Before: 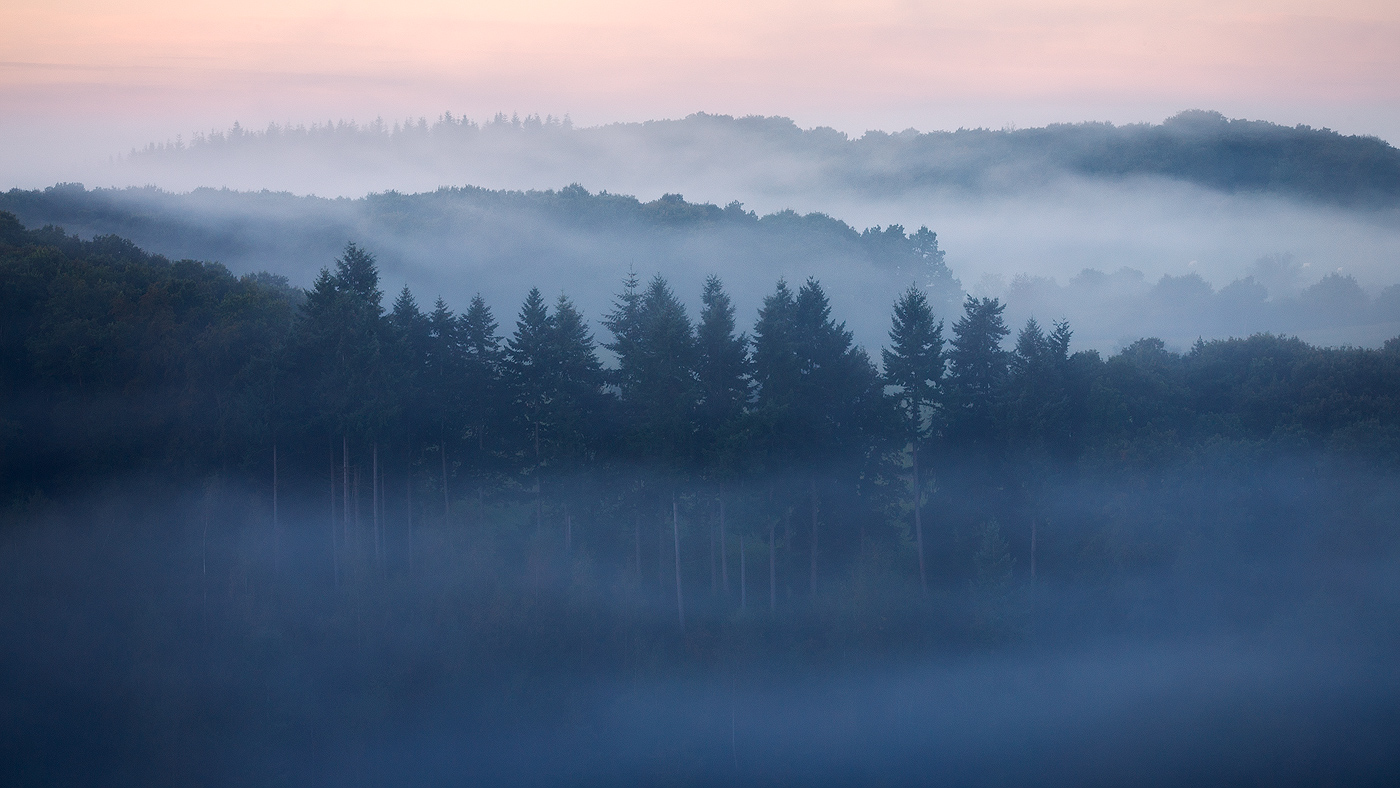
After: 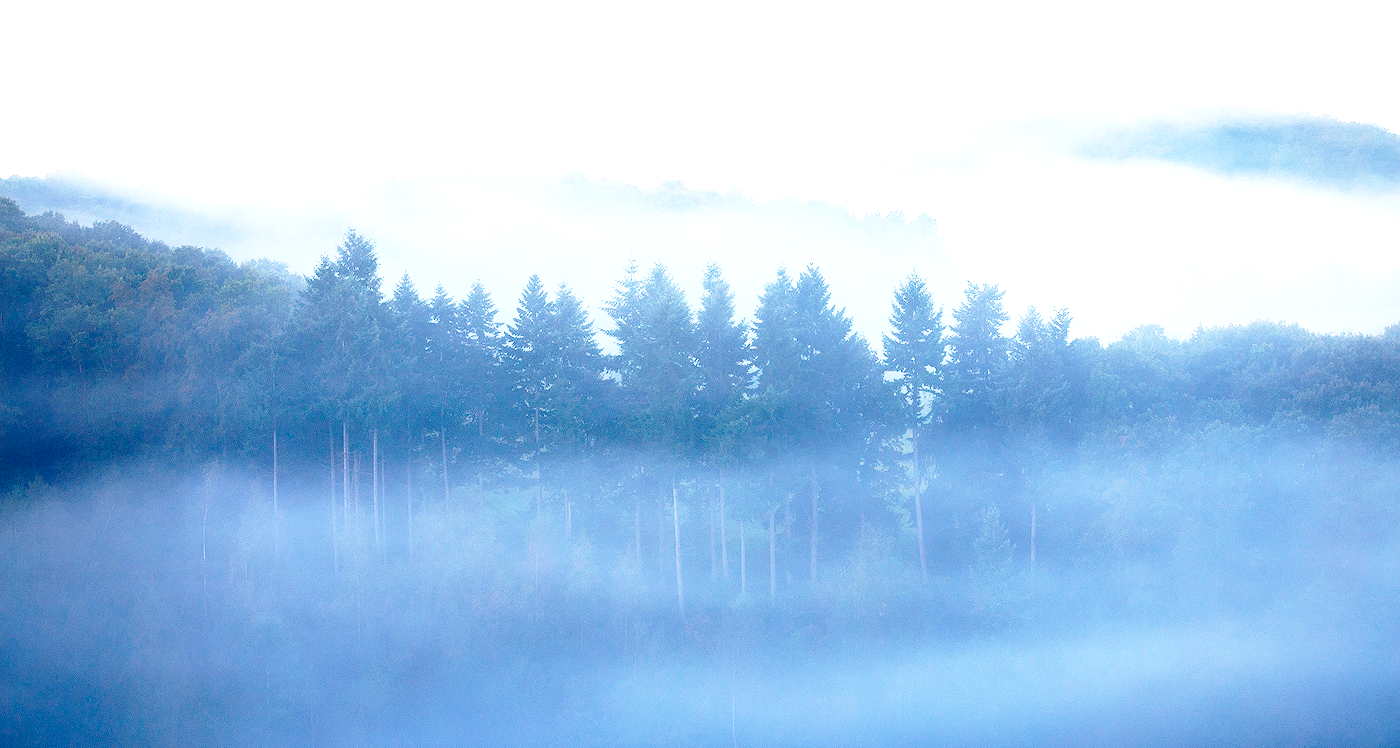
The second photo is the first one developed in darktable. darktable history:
crop and rotate: top 1.888%, bottom 3.085%
base curve: curves: ch0 [(0, 0) (0.028, 0.03) (0.121, 0.232) (0.46, 0.748) (0.859, 0.968) (1, 1)], preserve colors none
exposure: exposure 2.017 EV, compensate exposure bias true, compensate highlight preservation false
